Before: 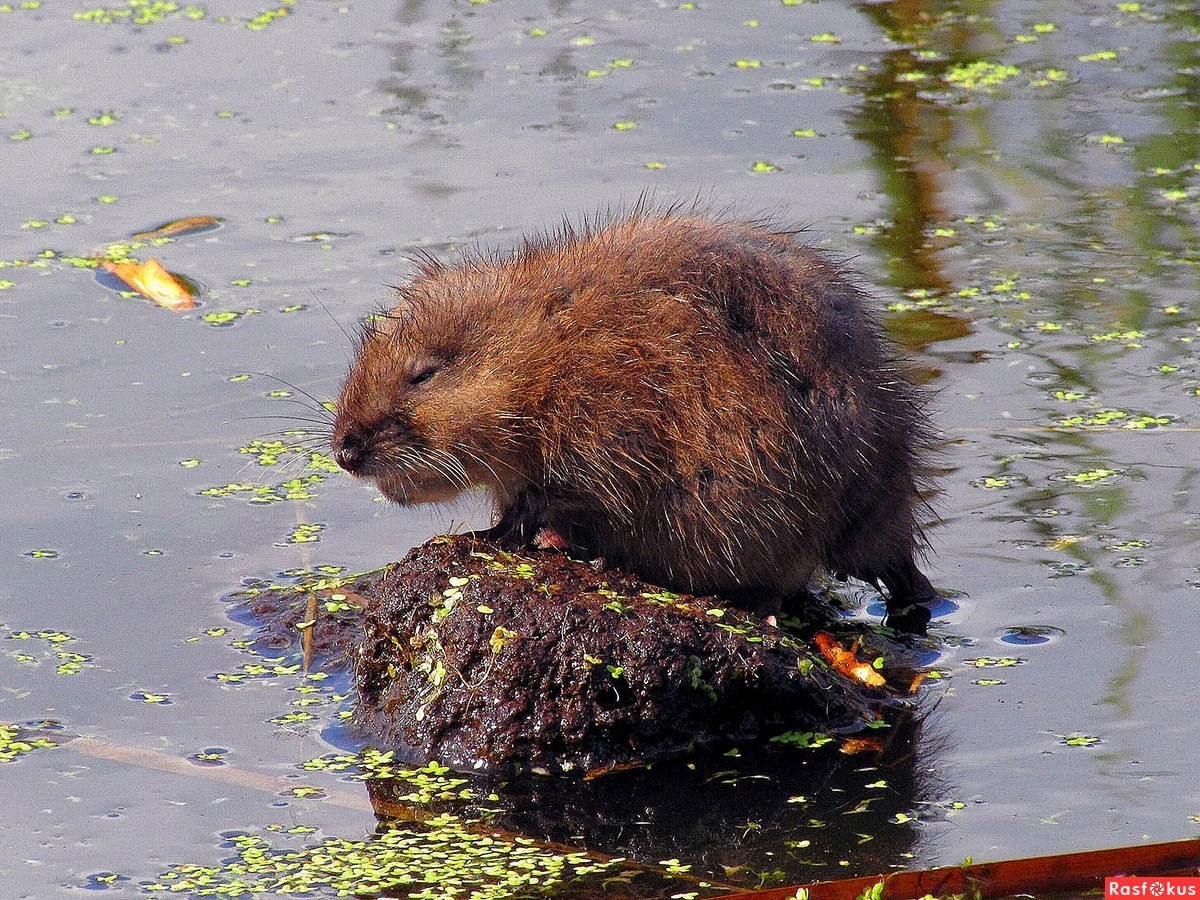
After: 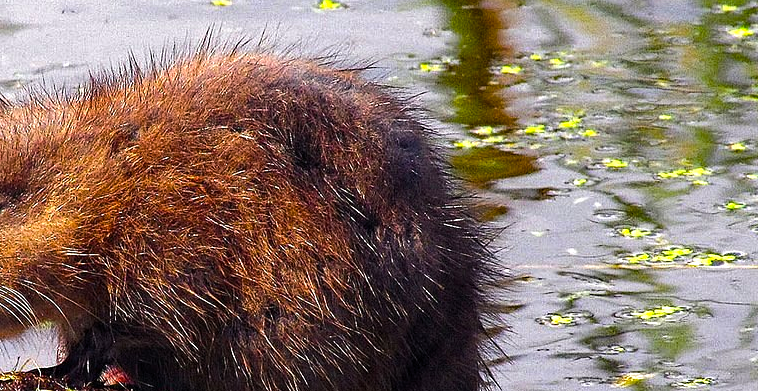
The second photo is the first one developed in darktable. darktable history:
color balance rgb: highlights gain › luminance 9.552%, perceptual saturation grading › global saturation 31.042%, perceptual brilliance grading › highlights 19.885%, perceptual brilliance grading › mid-tones 19.412%, perceptual brilliance grading › shadows -20.209%
color calibration: illuminant same as pipeline (D50), adaptation none (bypass), x 0.333, y 0.335, temperature 5019.38 K
crop: left 36.221%, top 18.159%, right 0.539%, bottom 38.386%
haze removal: compatibility mode true, adaptive false
